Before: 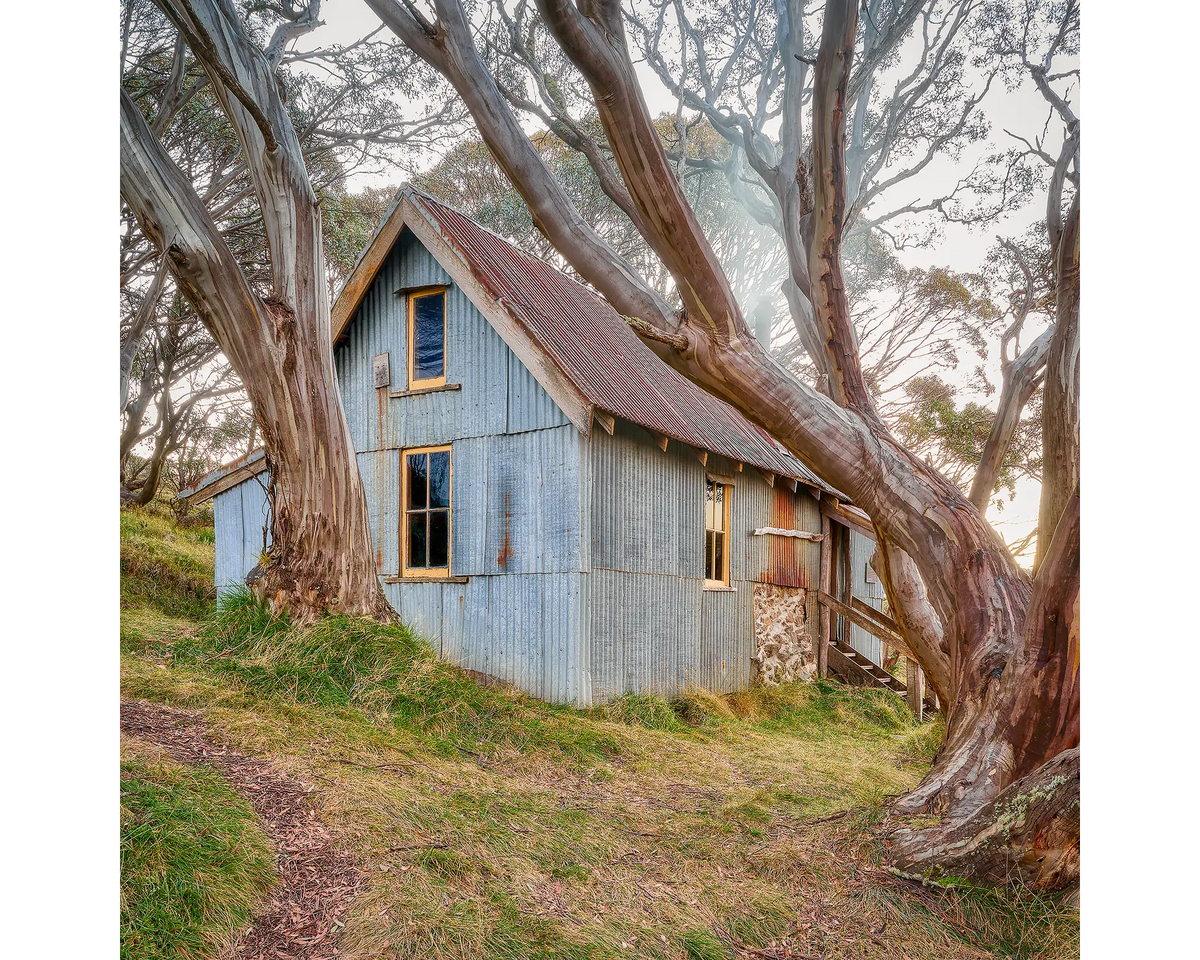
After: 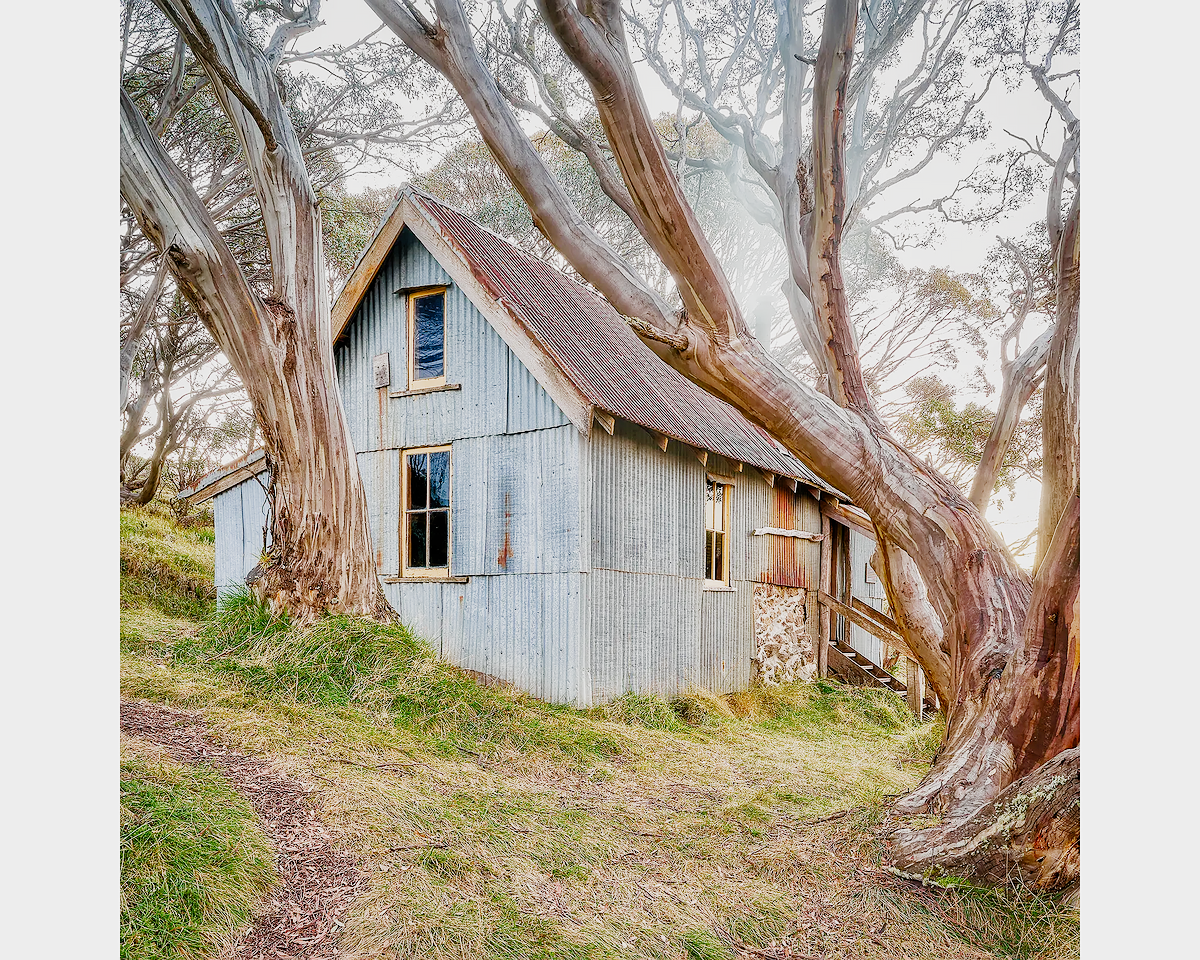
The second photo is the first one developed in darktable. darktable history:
sharpen: radius 1.015
exposure: exposure 0.92 EV, compensate exposure bias true, compensate highlight preservation false
filmic rgb: black relative exposure -7.65 EV, white relative exposure 4.56 EV, hardness 3.61, add noise in highlights 0.002, preserve chrominance no, color science v3 (2019), use custom middle-gray values true, contrast in highlights soft
